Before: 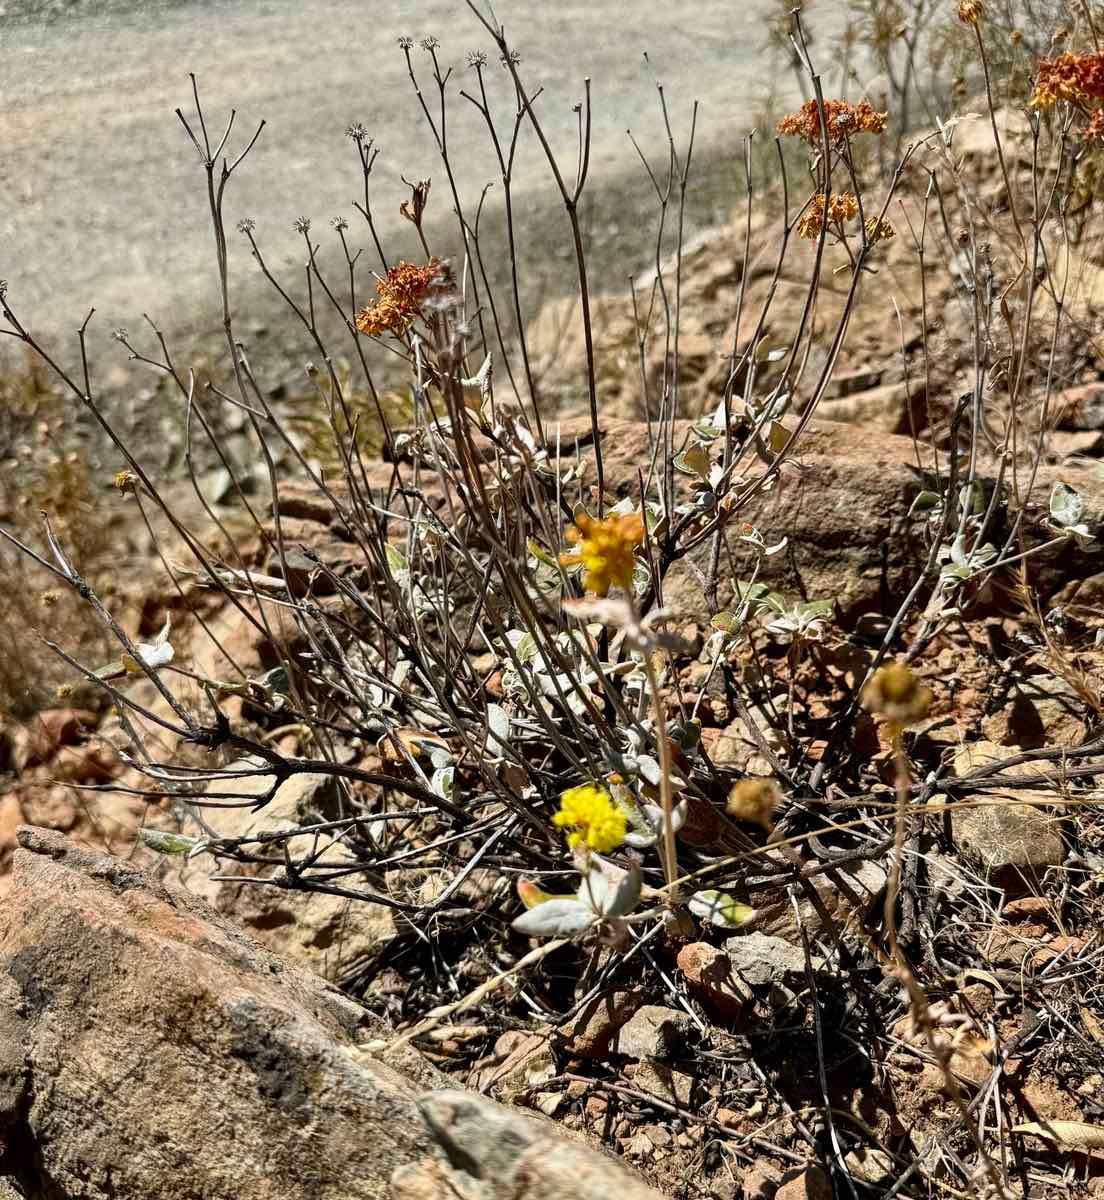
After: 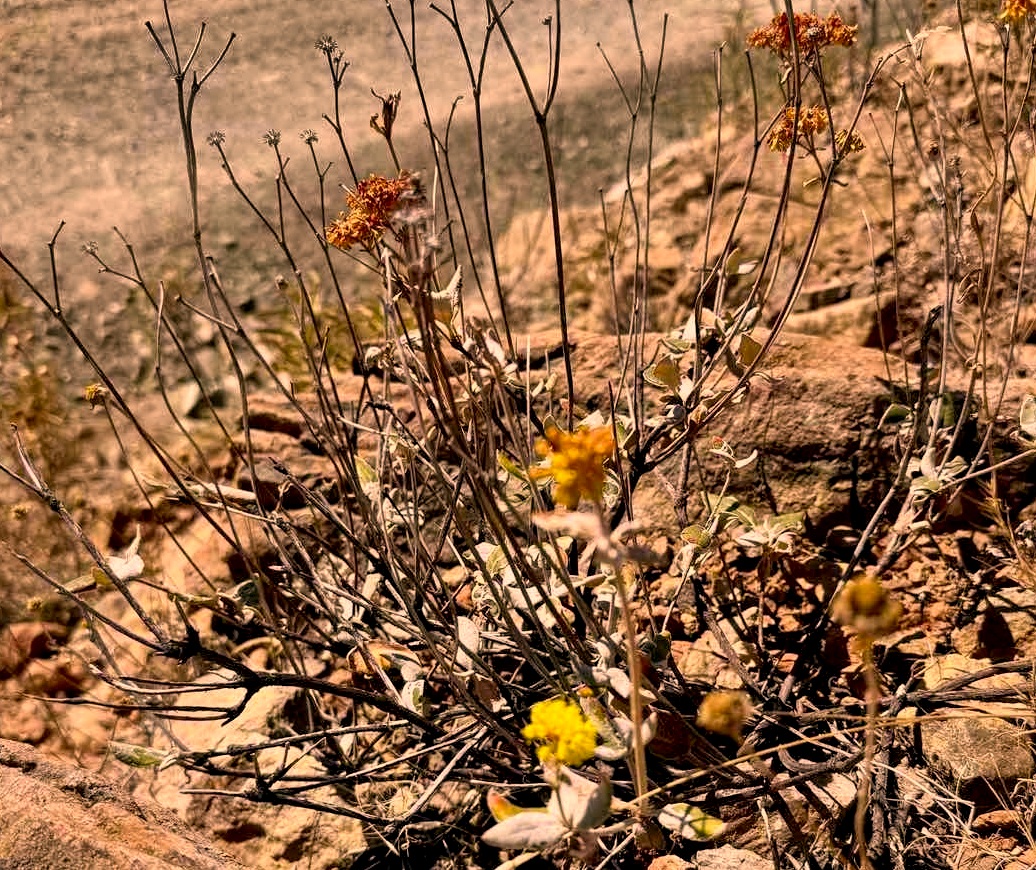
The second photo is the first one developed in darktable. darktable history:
exposure: black level correction 0.005, exposure 0.001 EV, compensate highlight preservation false
color correction: highlights a* 21.88, highlights b* 22.25
shadows and highlights: shadows 24.5, highlights -78.15, soften with gaussian
crop: left 2.737%, top 7.287%, right 3.421%, bottom 20.179%
